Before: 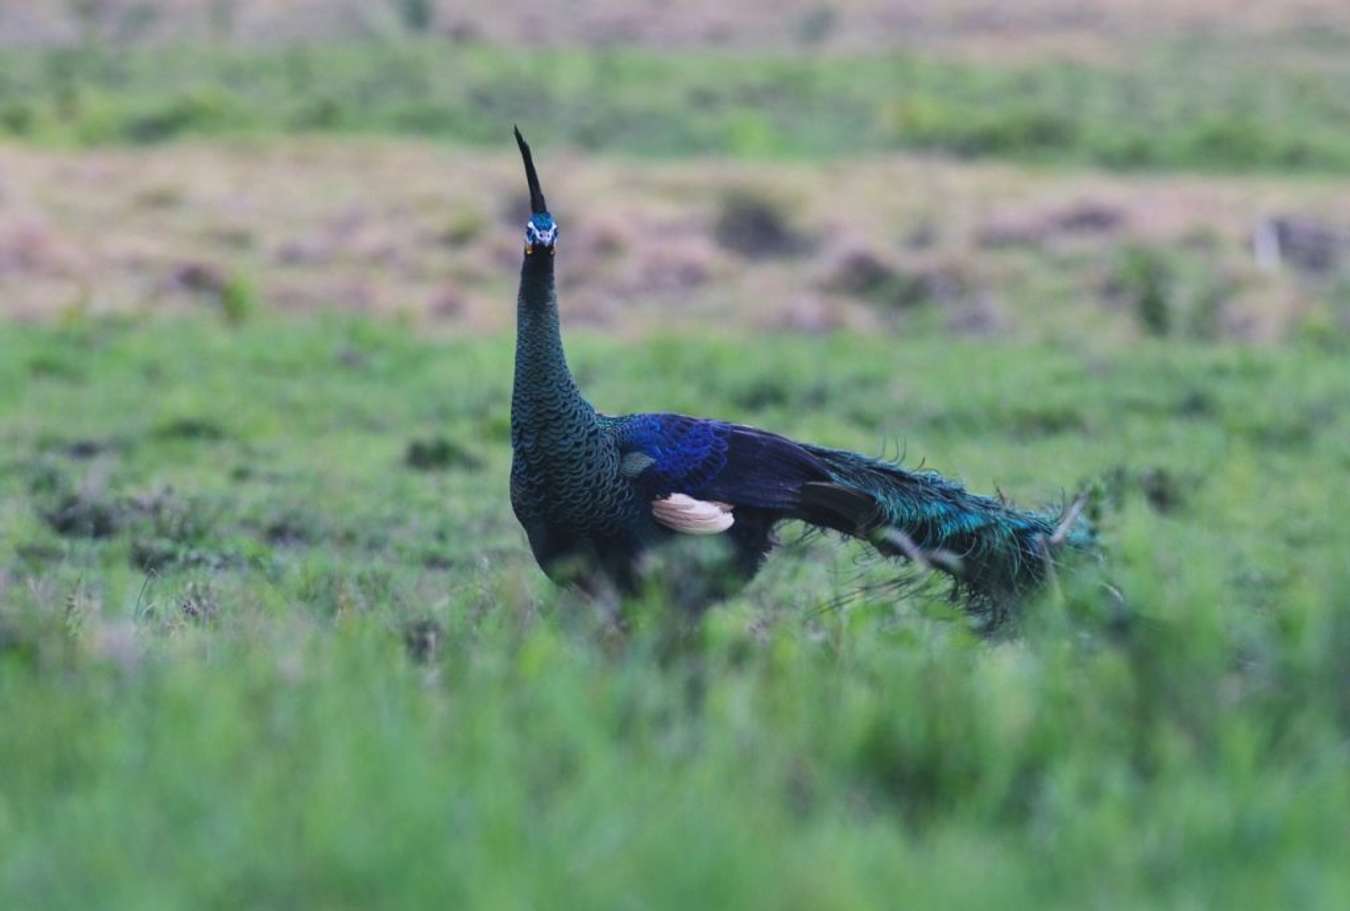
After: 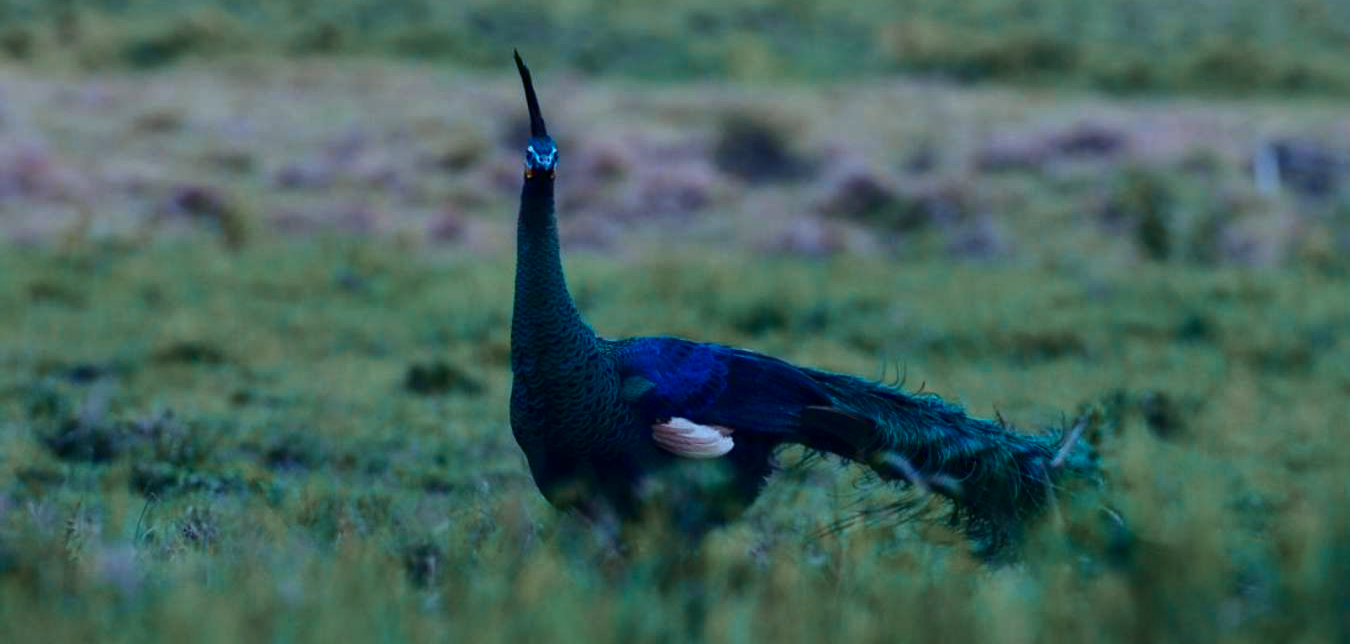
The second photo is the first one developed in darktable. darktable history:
contrast brightness saturation: brightness -0.254, saturation 0.204
color correction: highlights a* -10.53, highlights b* -19.34
exposure: black level correction 0.006, exposure -0.22 EV, compensate highlight preservation false
color zones: curves: ch1 [(0.29, 0.492) (0.373, 0.185) (0.509, 0.481)]; ch2 [(0.25, 0.462) (0.749, 0.457)]
crop and rotate: top 8.403%, bottom 20.838%
tone equalizer: edges refinement/feathering 500, mask exposure compensation -1.57 EV, preserve details no
